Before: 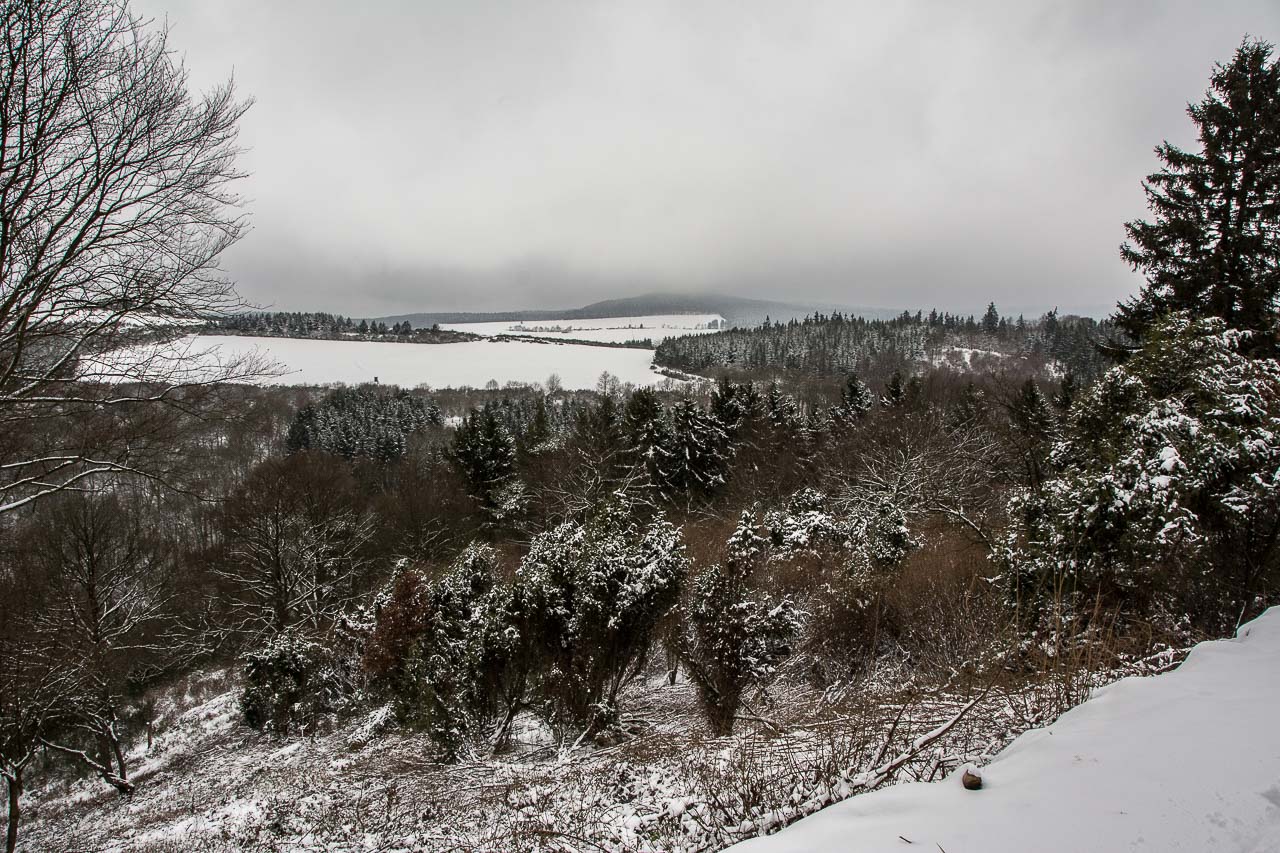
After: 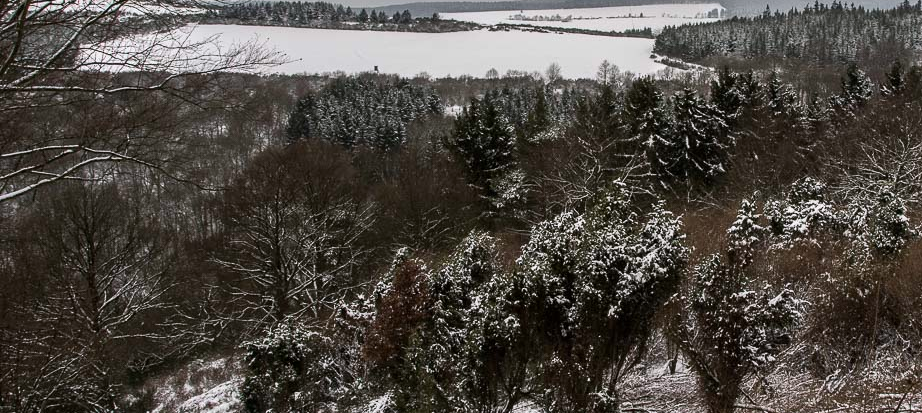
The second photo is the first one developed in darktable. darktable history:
crop: top 36.498%, right 27.964%, bottom 14.995%
white balance: red 1.004, blue 1.024
